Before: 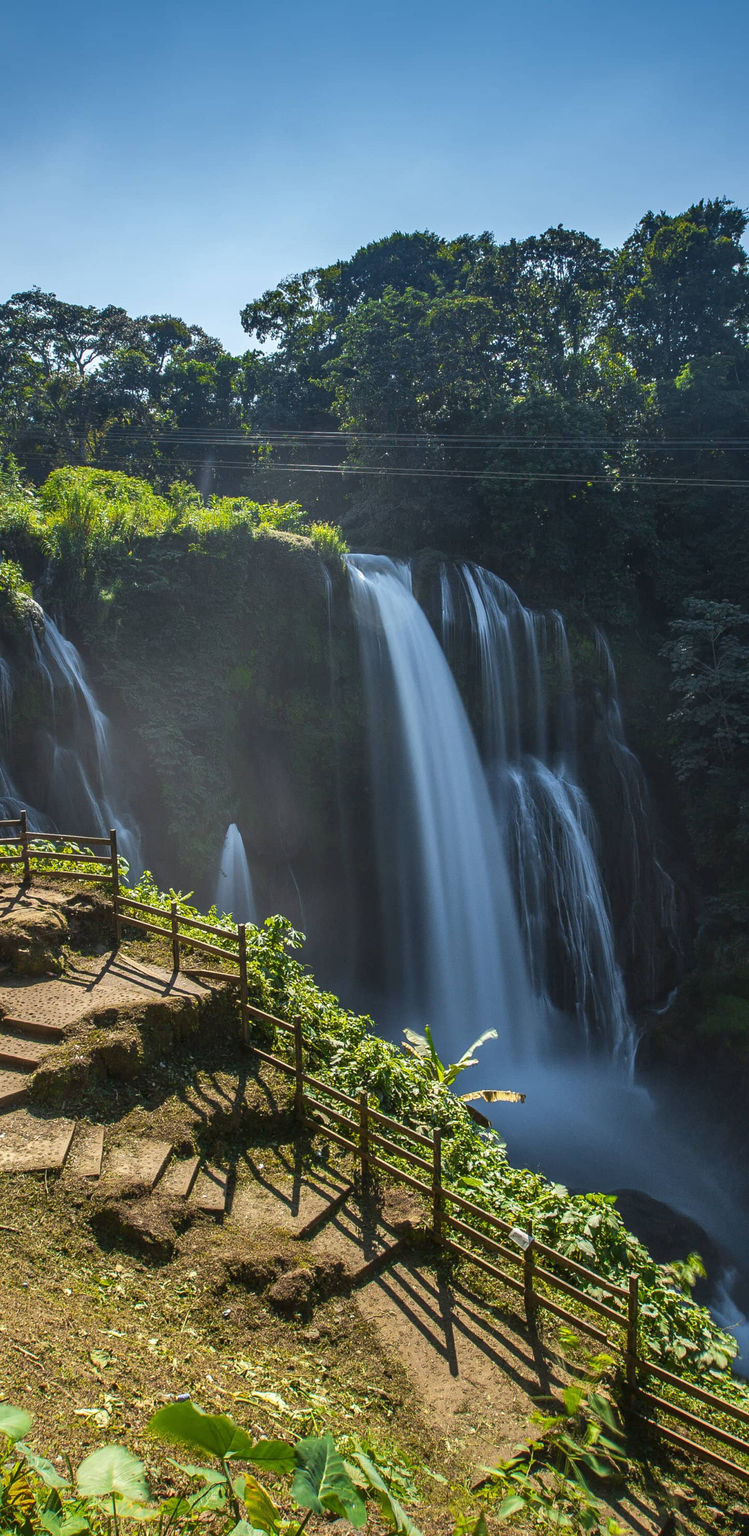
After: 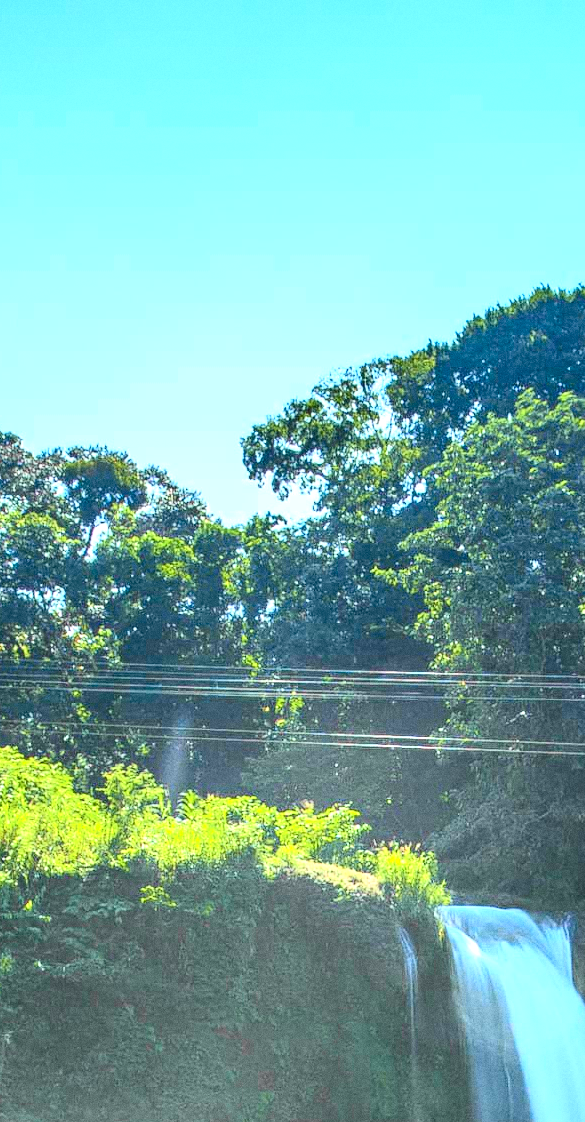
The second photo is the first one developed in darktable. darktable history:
exposure: black level correction 0, exposure 1.2 EV, compensate exposure bias true, compensate highlight preservation false
grain: coarseness 0.09 ISO
tone curve: curves: ch0 [(0, 0.003) (0.044, 0.025) (0.12, 0.089) (0.197, 0.168) (0.281, 0.273) (0.468, 0.548) (0.583, 0.691) (0.701, 0.815) (0.86, 0.922) (1, 0.982)]; ch1 [(0, 0) (0.232, 0.214) (0.404, 0.376) (0.461, 0.425) (0.493, 0.481) (0.501, 0.5) (0.517, 0.524) (0.55, 0.585) (0.598, 0.651) (0.671, 0.735) (0.796, 0.85) (1, 1)]; ch2 [(0, 0) (0.249, 0.216) (0.357, 0.317) (0.448, 0.432) (0.478, 0.492) (0.498, 0.499) (0.517, 0.527) (0.537, 0.564) (0.569, 0.617) (0.61, 0.659) (0.706, 0.75) (0.808, 0.809) (0.991, 0.968)], color space Lab, independent channels, preserve colors none
crop: left 15.452%, top 5.459%, right 43.956%, bottom 56.62%
